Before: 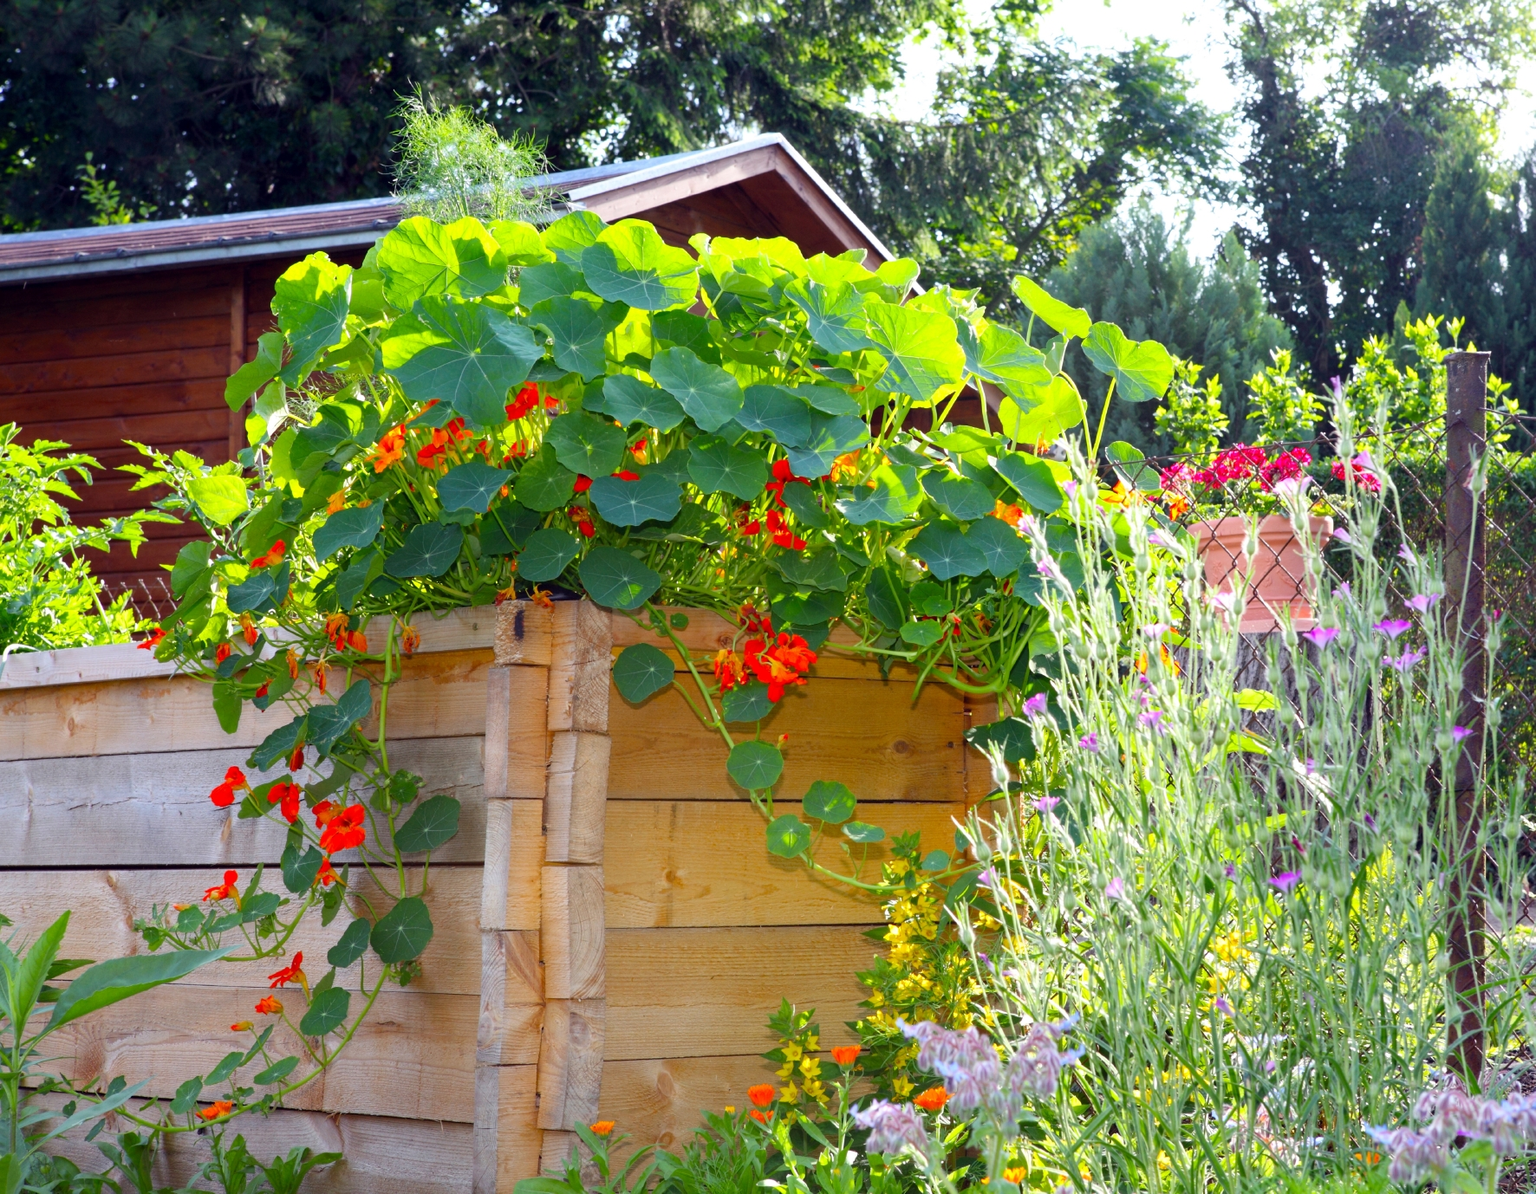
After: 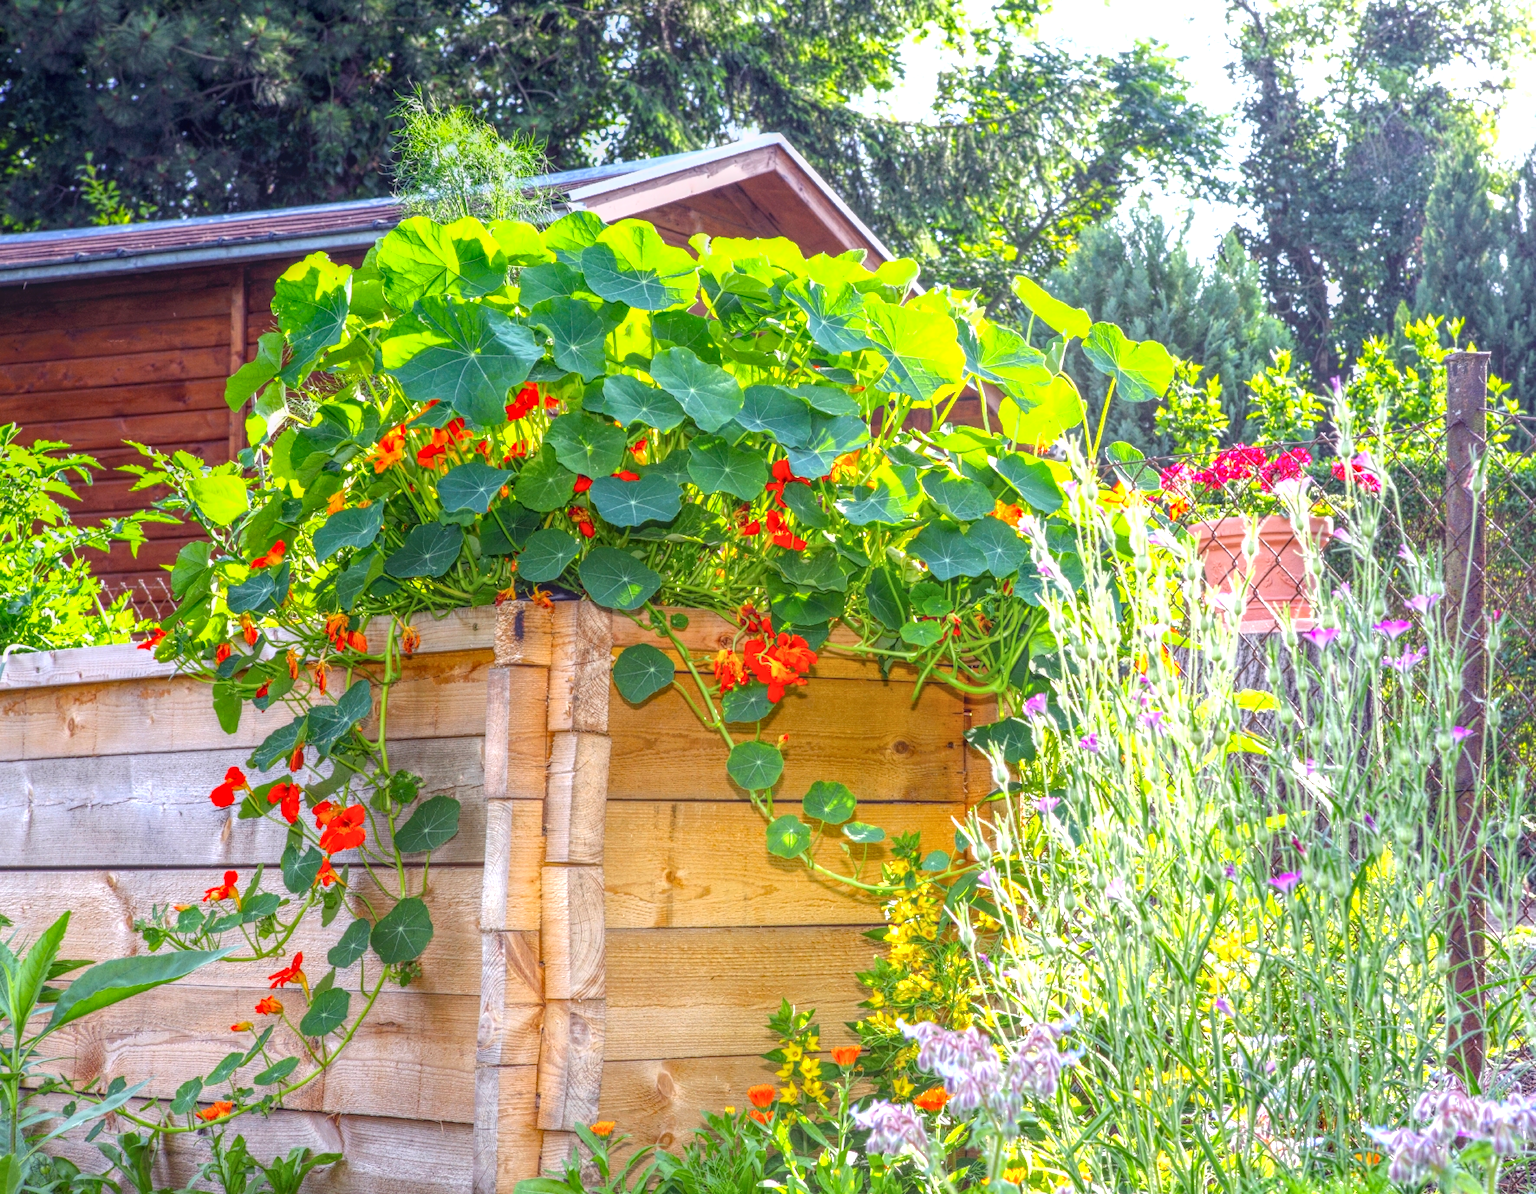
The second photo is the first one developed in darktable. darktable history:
exposure: black level correction 0, exposure 0.7 EV, compensate exposure bias true, compensate highlight preservation false
local contrast: highlights 20%, shadows 30%, detail 200%, midtone range 0.2
white balance: red 1.009, blue 1.027
